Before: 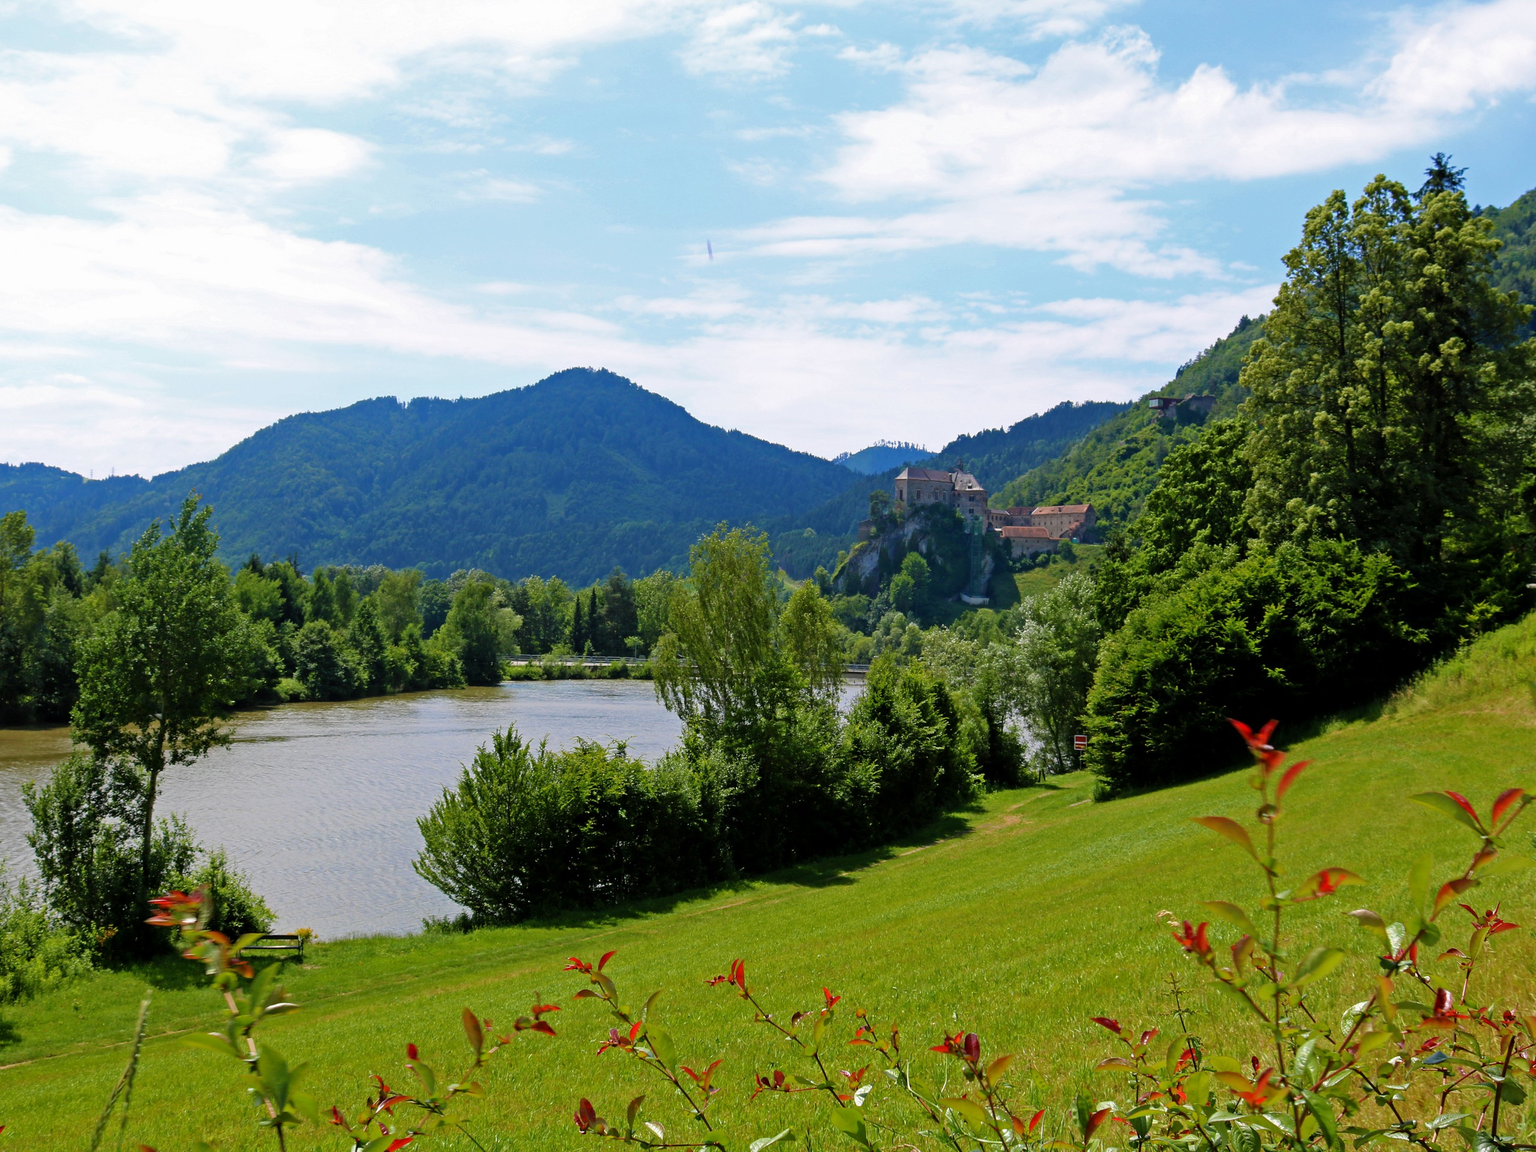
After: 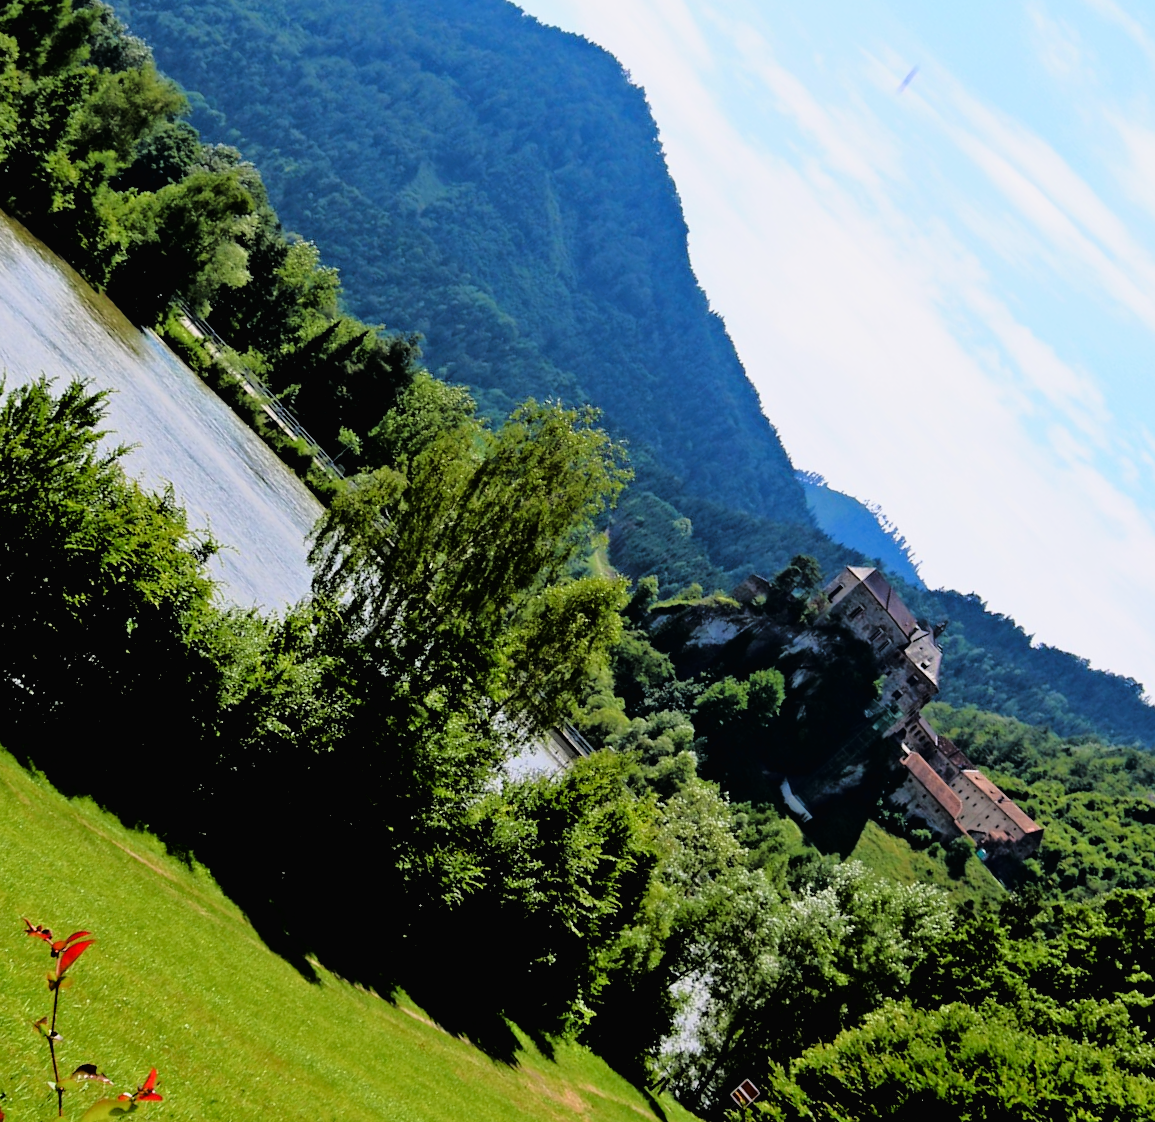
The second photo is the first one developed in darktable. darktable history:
filmic rgb: black relative exposure -3.73 EV, white relative exposure 2.77 EV, threshold 3.02 EV, dynamic range scaling -5.54%, hardness 3.05, enable highlight reconstruction true
crop and rotate: angle -46.09°, top 16.221%, right 0.953%, bottom 11.631%
tone curve: curves: ch0 [(0.014, 0.013) (0.088, 0.043) (0.208, 0.176) (0.257, 0.267) (0.406, 0.483) (0.489, 0.556) (0.667, 0.73) (0.793, 0.851) (0.994, 0.974)]; ch1 [(0, 0) (0.161, 0.092) (0.35, 0.33) (0.392, 0.392) (0.457, 0.467) (0.505, 0.497) (0.537, 0.518) (0.553, 0.53) (0.58, 0.567) (0.739, 0.697) (1, 1)]; ch2 [(0, 0) (0.346, 0.362) (0.448, 0.419) (0.502, 0.499) (0.533, 0.517) (0.556, 0.533) (0.629, 0.619) (0.717, 0.678) (1, 1)], color space Lab, linked channels, preserve colors none
